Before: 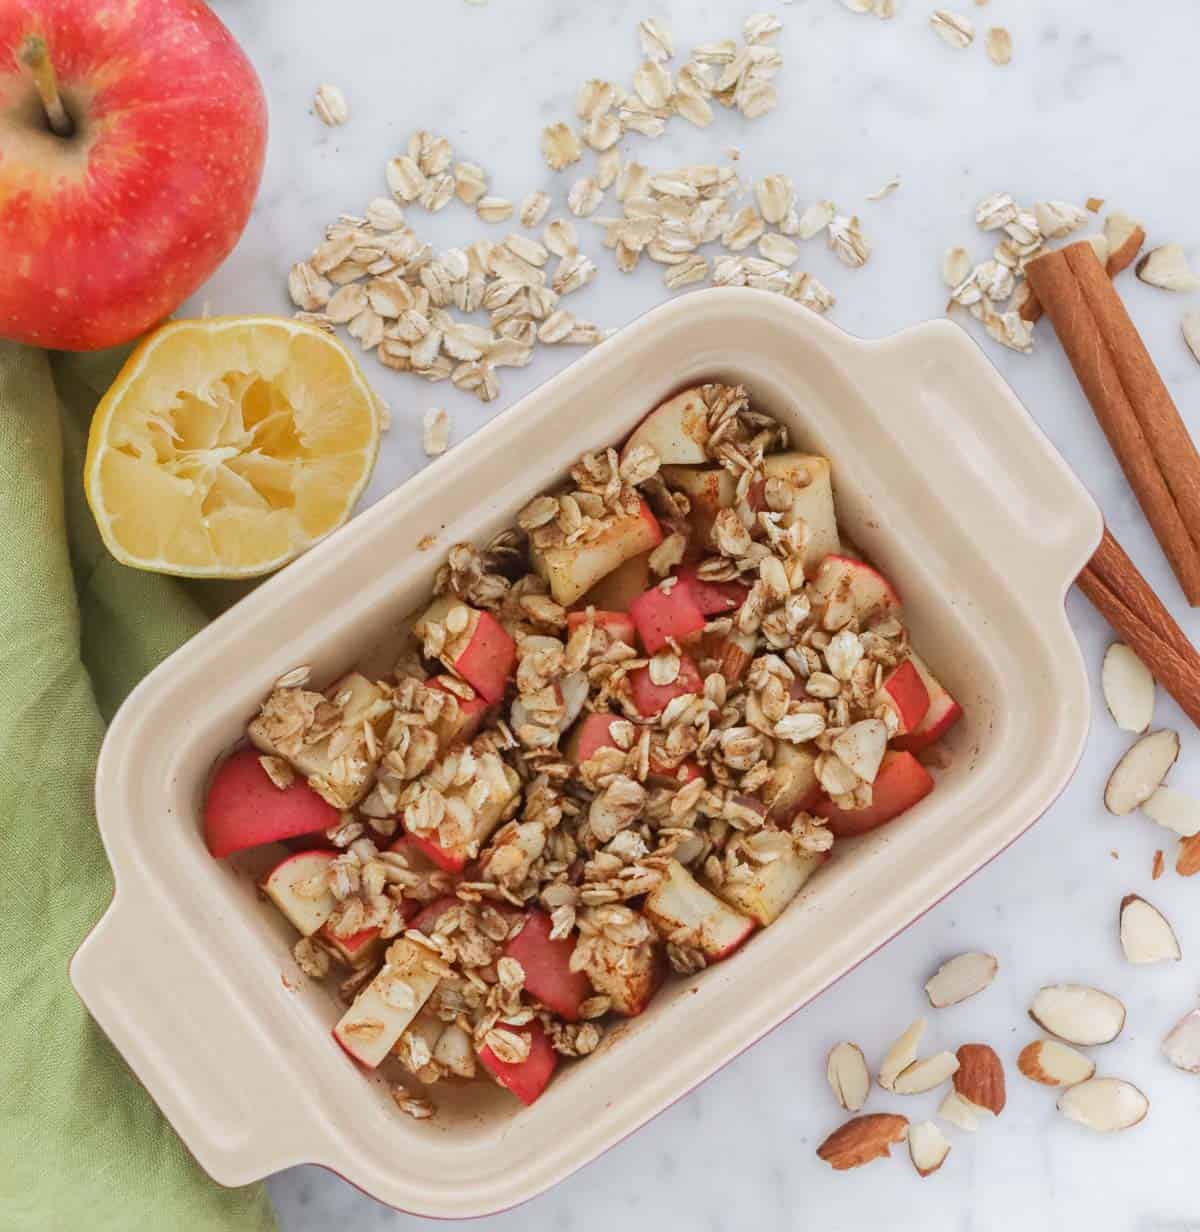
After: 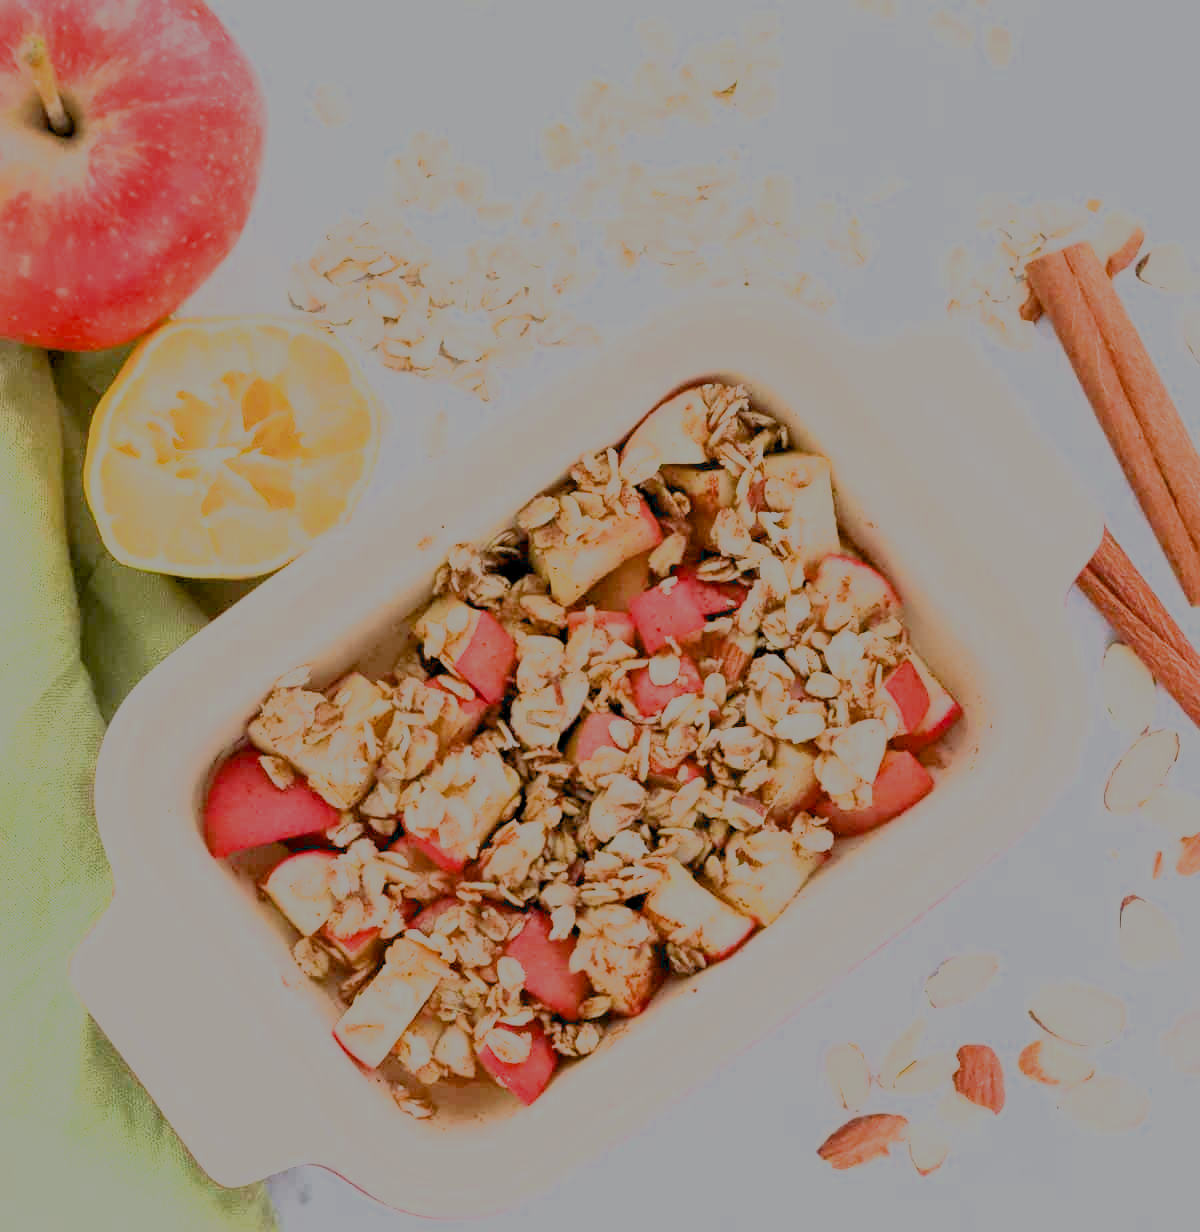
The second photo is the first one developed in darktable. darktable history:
filmic rgb: black relative exposure -12.94 EV, white relative exposure 4.02 EV, target white luminance 85.037%, hardness 6.29, latitude 42.39%, contrast 0.862, shadows ↔ highlights balance 9%
local contrast: highlights 106%, shadows 98%, detail 119%, midtone range 0.2
exposure: black level correction 0.012, exposure 0.692 EV, compensate highlight preservation false
